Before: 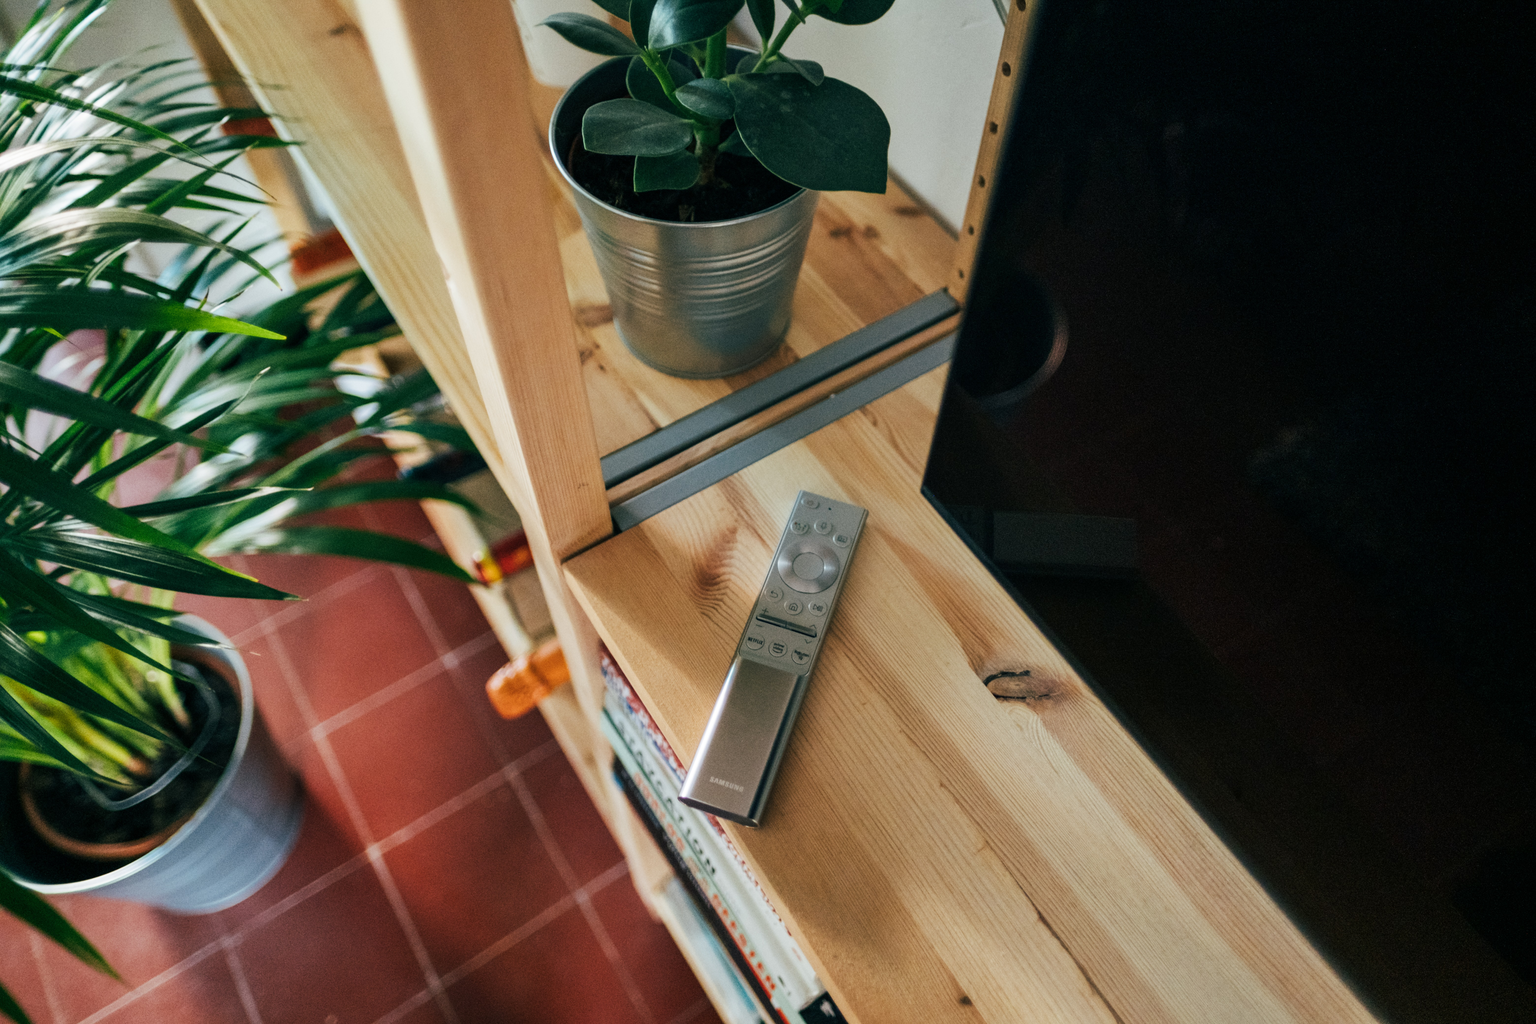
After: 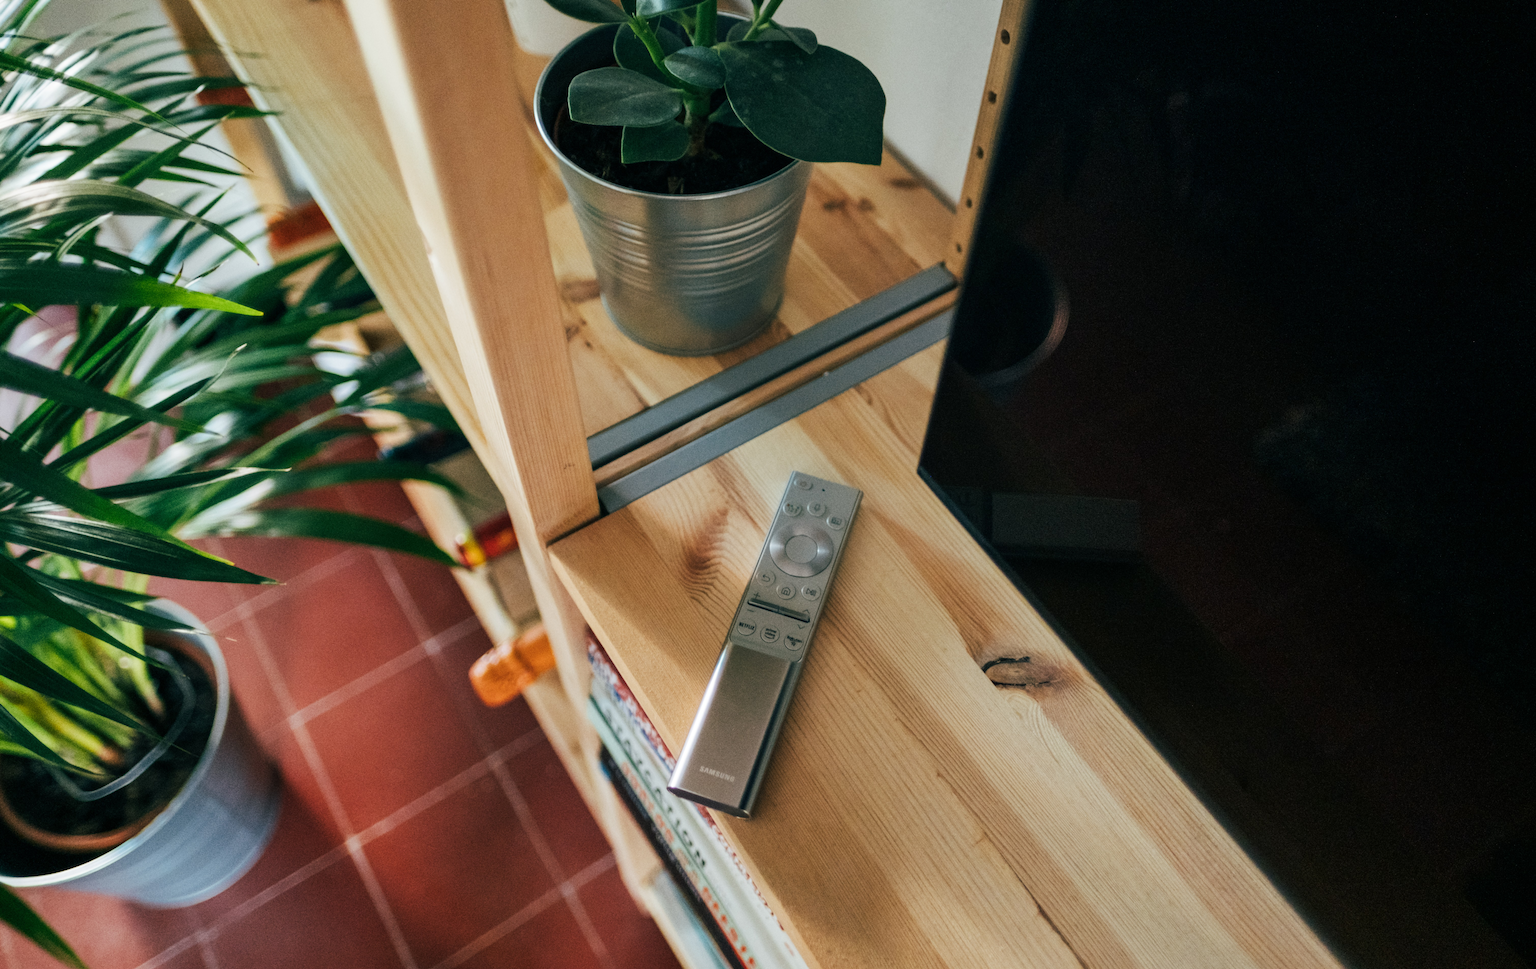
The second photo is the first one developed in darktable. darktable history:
crop: left 2.04%, top 3.295%, right 0.94%, bottom 4.852%
